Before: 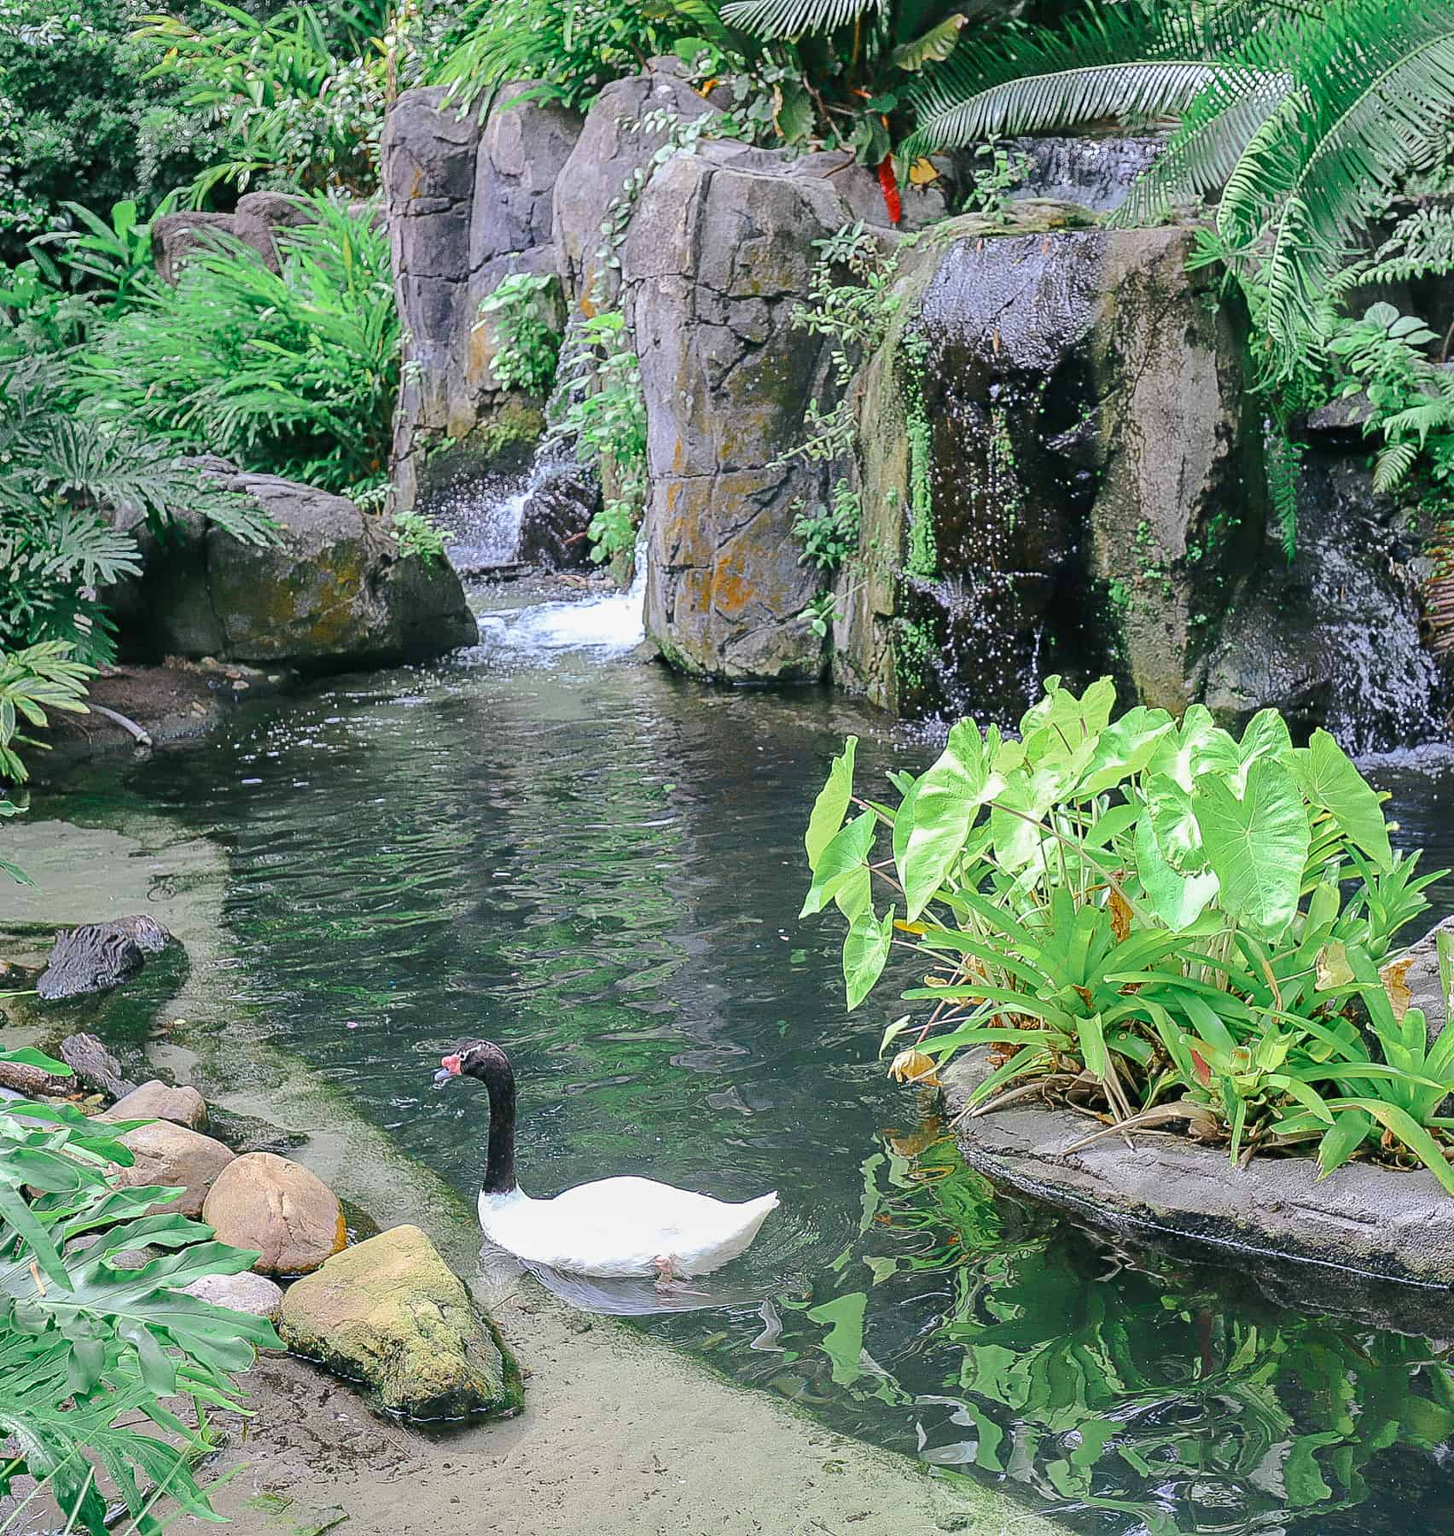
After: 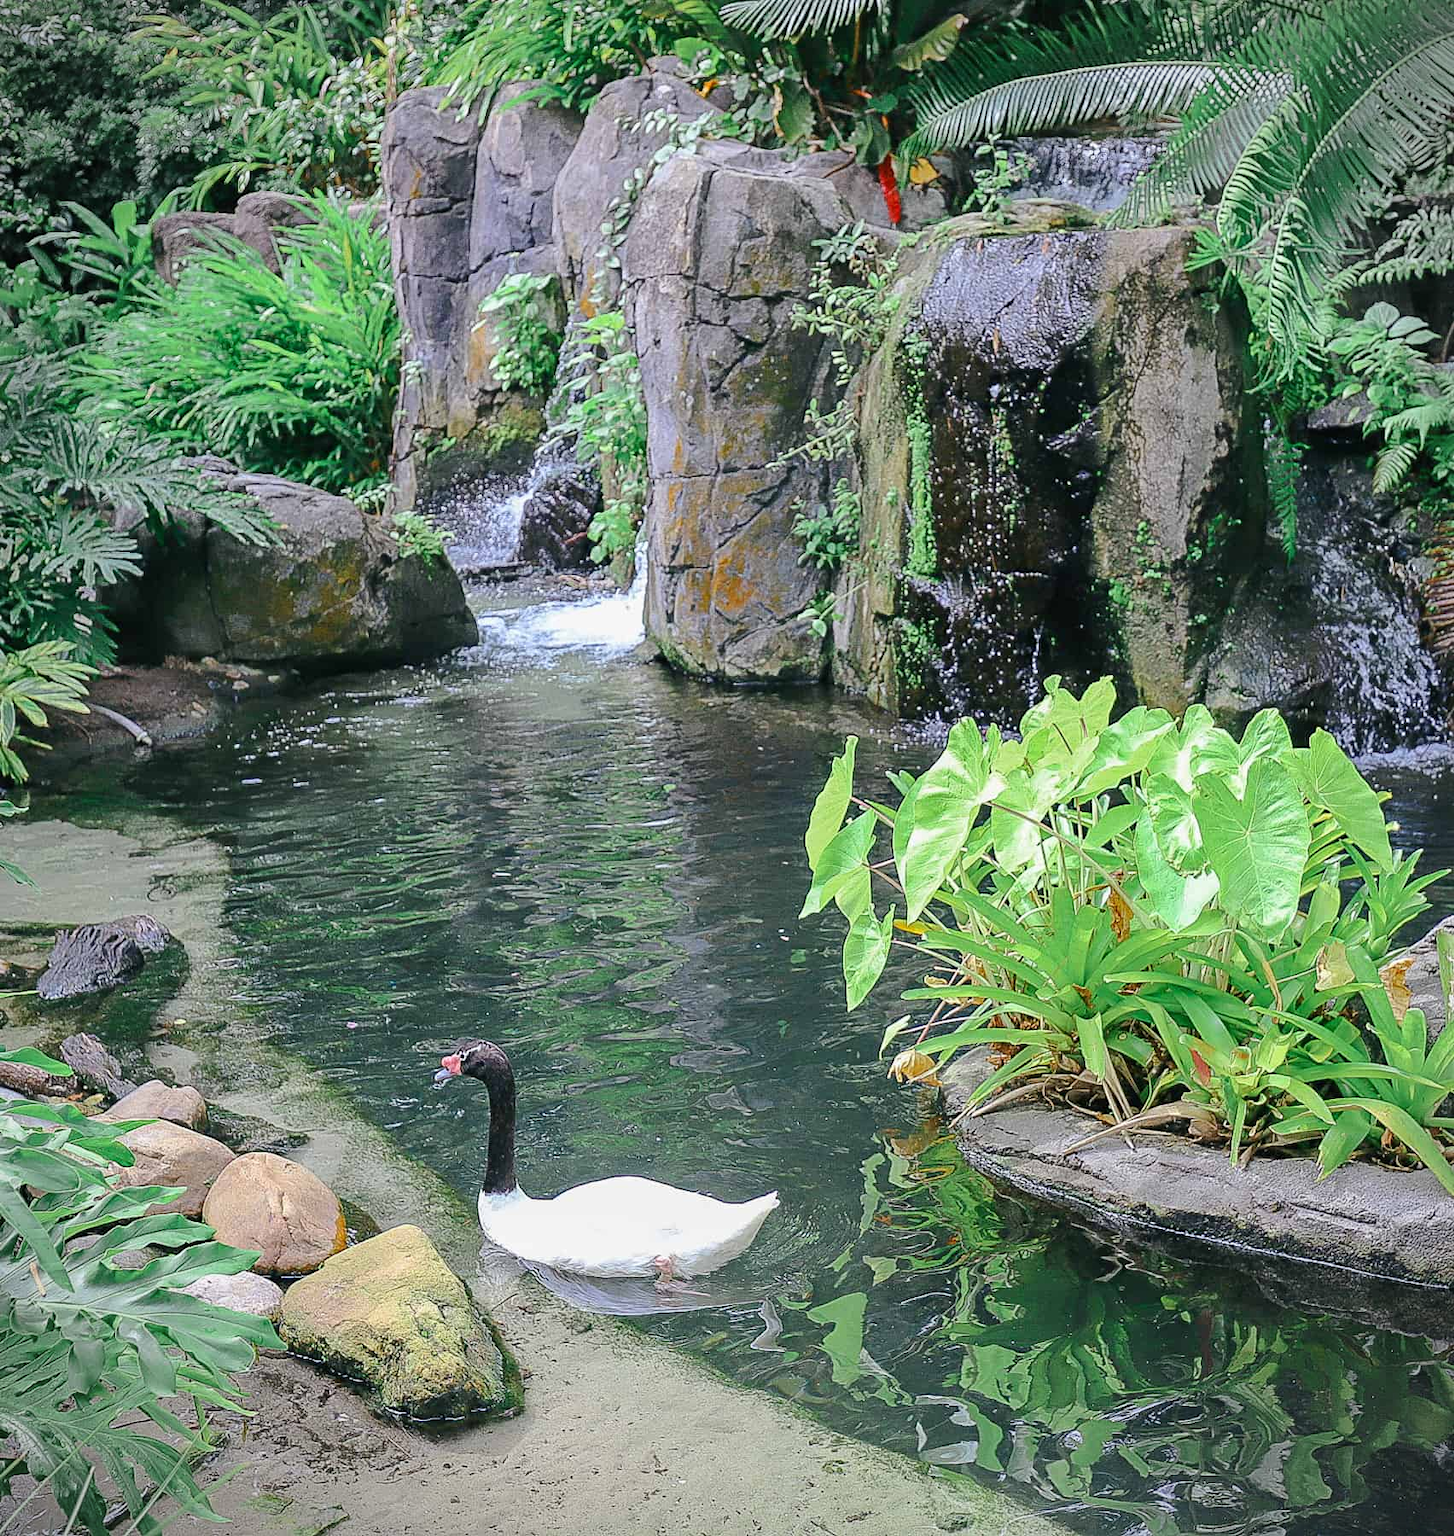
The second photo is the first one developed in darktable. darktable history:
vignetting: fall-off start 92.1%, brightness -0.54, saturation -0.513
